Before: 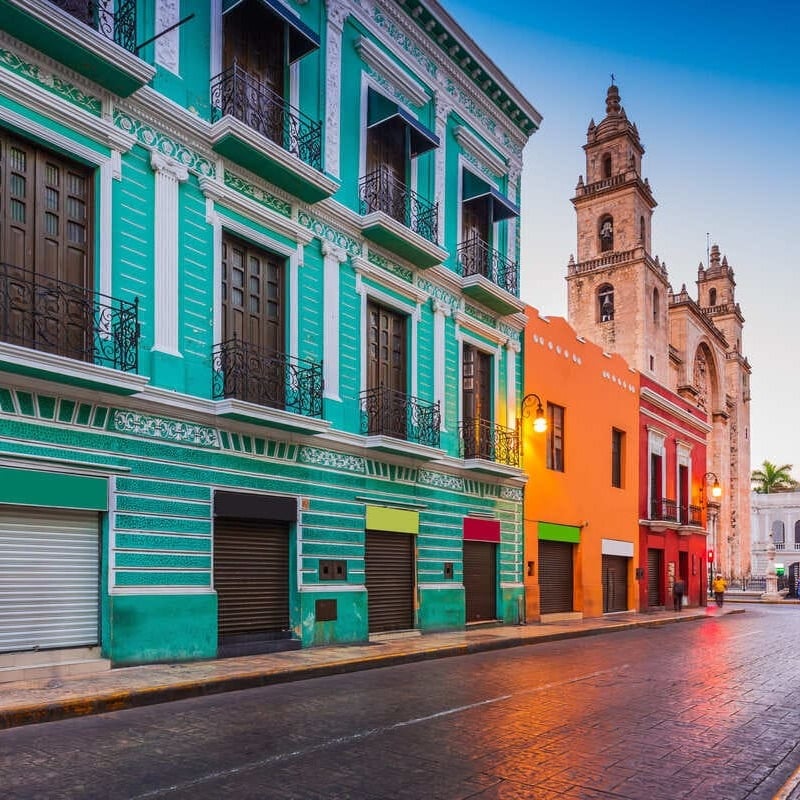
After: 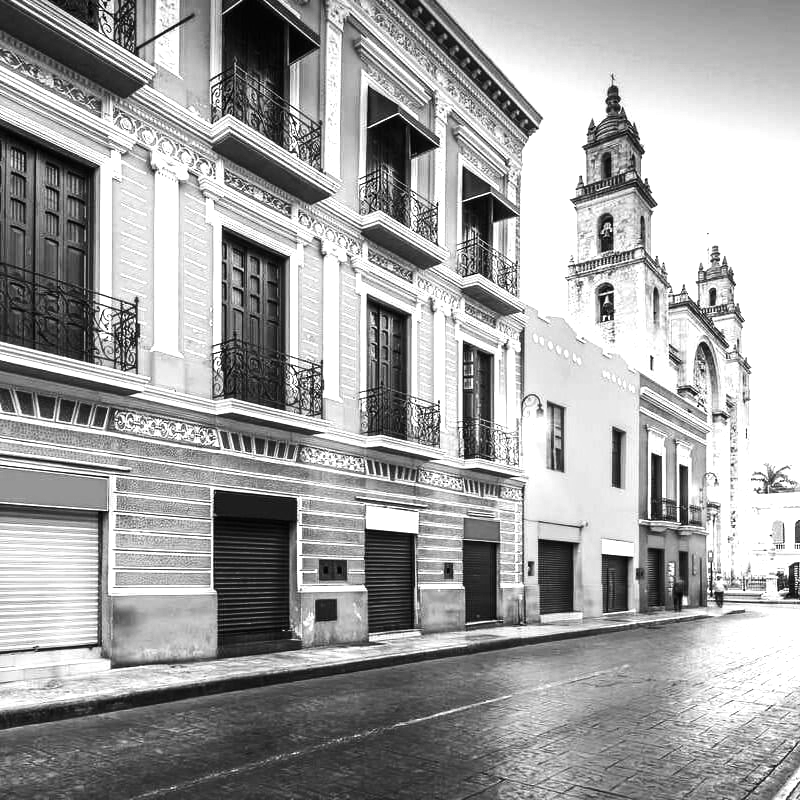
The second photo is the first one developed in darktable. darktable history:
monochrome: on, module defaults
tone equalizer: -8 EV -1.08 EV, -7 EV -1.01 EV, -6 EV -0.867 EV, -5 EV -0.578 EV, -3 EV 0.578 EV, -2 EV 0.867 EV, -1 EV 1.01 EV, +0 EV 1.08 EV, edges refinement/feathering 500, mask exposure compensation -1.57 EV, preserve details no
exposure: black level correction 0, exposure 0.5 EV, compensate highlight preservation false
